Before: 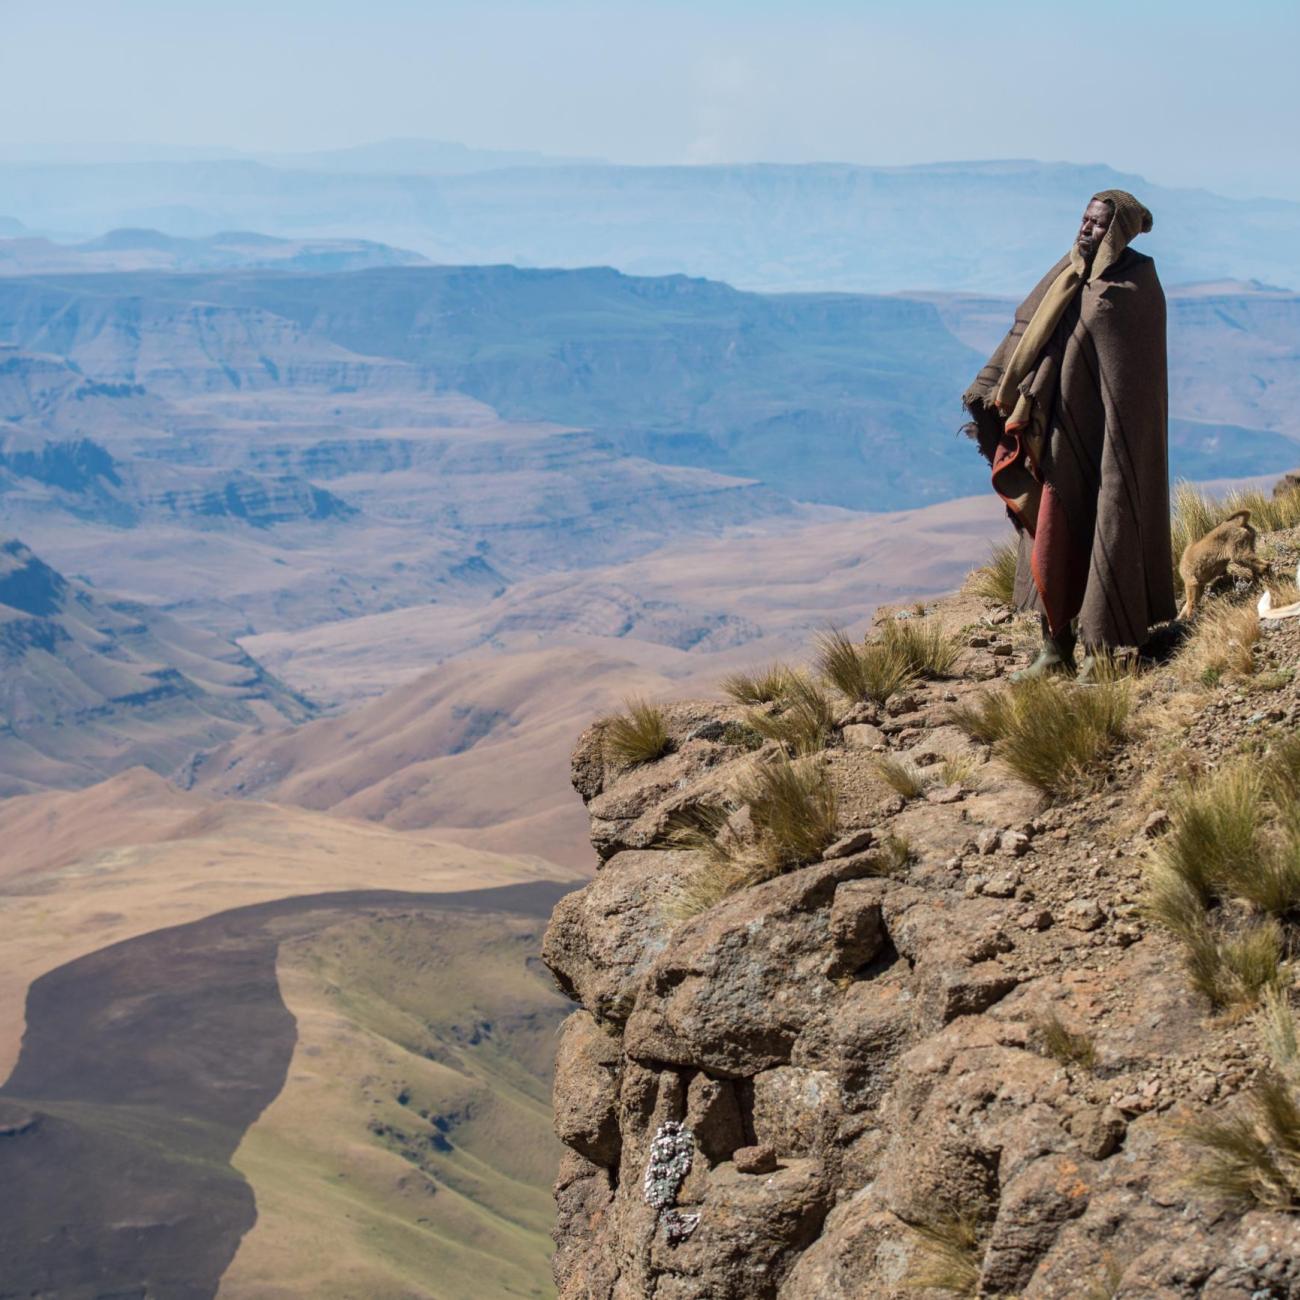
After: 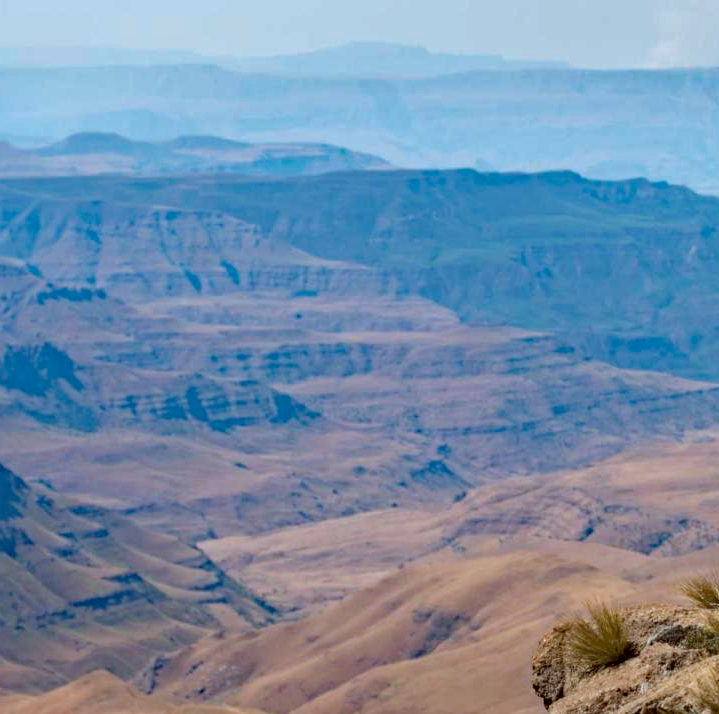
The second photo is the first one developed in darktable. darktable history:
color correction: highlights a* -3.49, highlights b* -6.42, shadows a* 3.09, shadows b* 5.68
haze removal: strength 0.526, distance 0.919, compatibility mode true, adaptive false
crop and rotate: left 3.028%, top 7.526%, right 41.603%, bottom 37.499%
